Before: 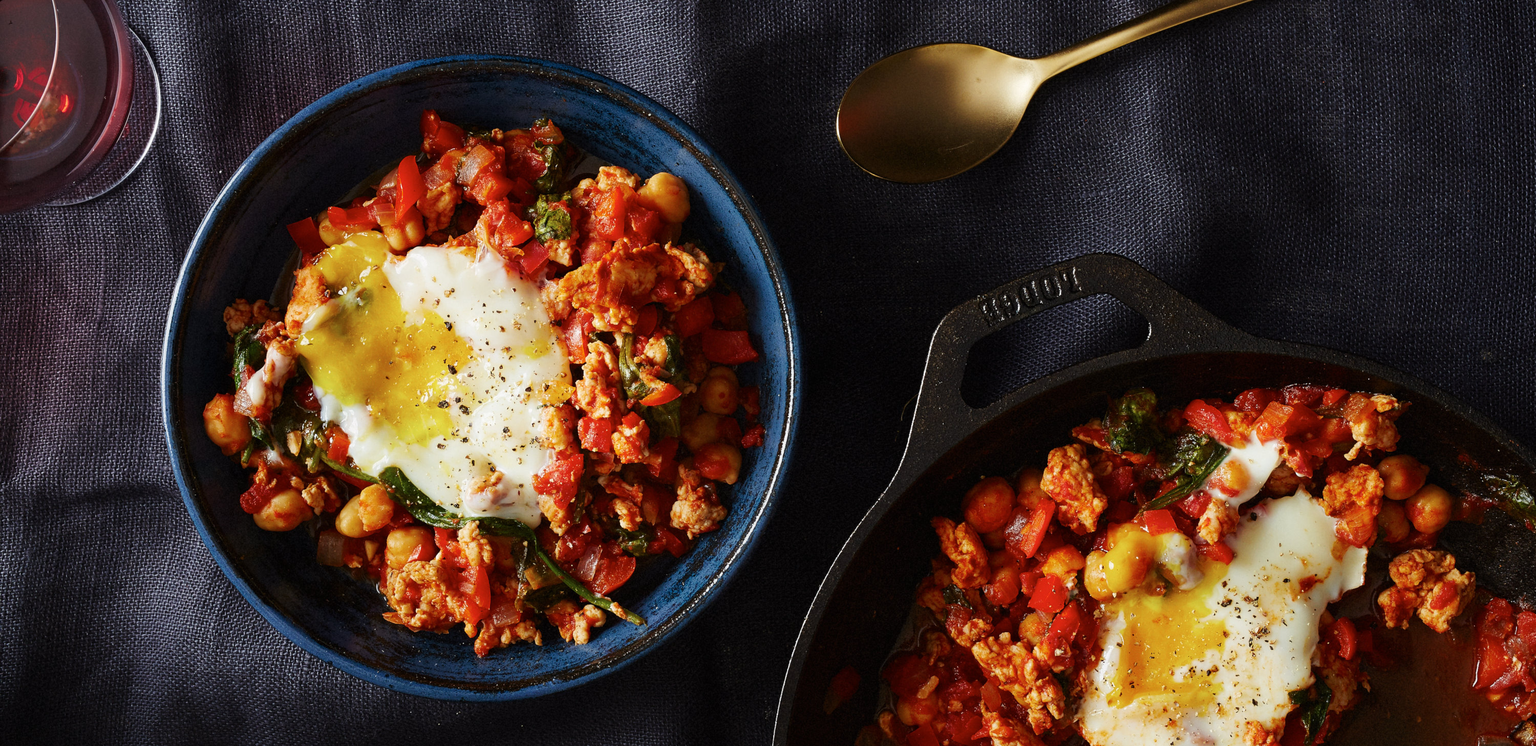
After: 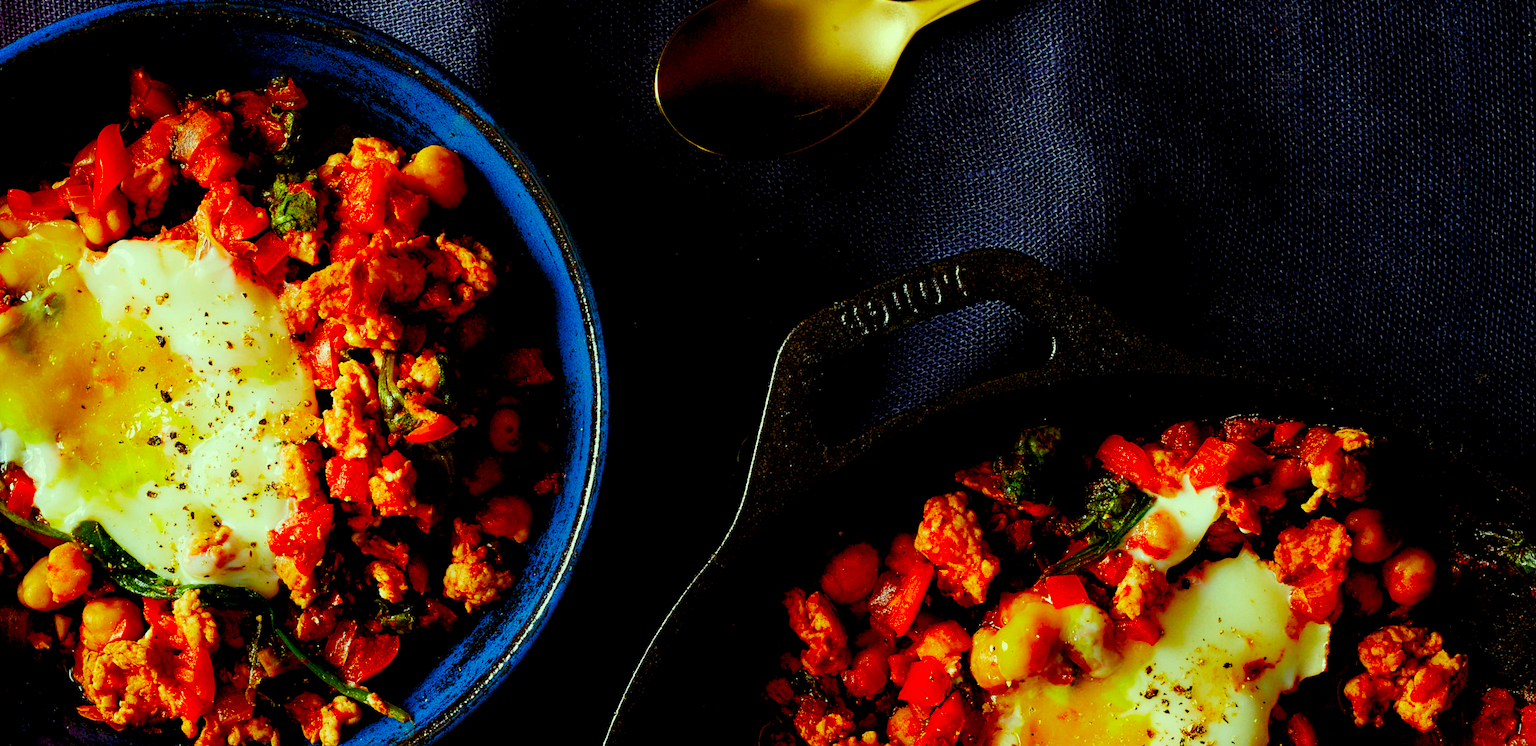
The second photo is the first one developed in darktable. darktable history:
color balance rgb: shadows lift › chroma 1.02%, shadows lift › hue 243.27°, global offset › luminance -1.434%, perceptual saturation grading › global saturation 20%, perceptual saturation grading › highlights -14.206%, perceptual saturation grading › shadows 49.577%
tone equalizer: smoothing diameter 24.92%, edges refinement/feathering 12.99, preserve details guided filter
color correction: highlights a* -10.89, highlights b* 9.96, saturation 1.72
crop and rotate: left 20.982%, top 7.825%, right 0.42%, bottom 13.562%
contrast brightness saturation: contrast 0.077, saturation 0.024
